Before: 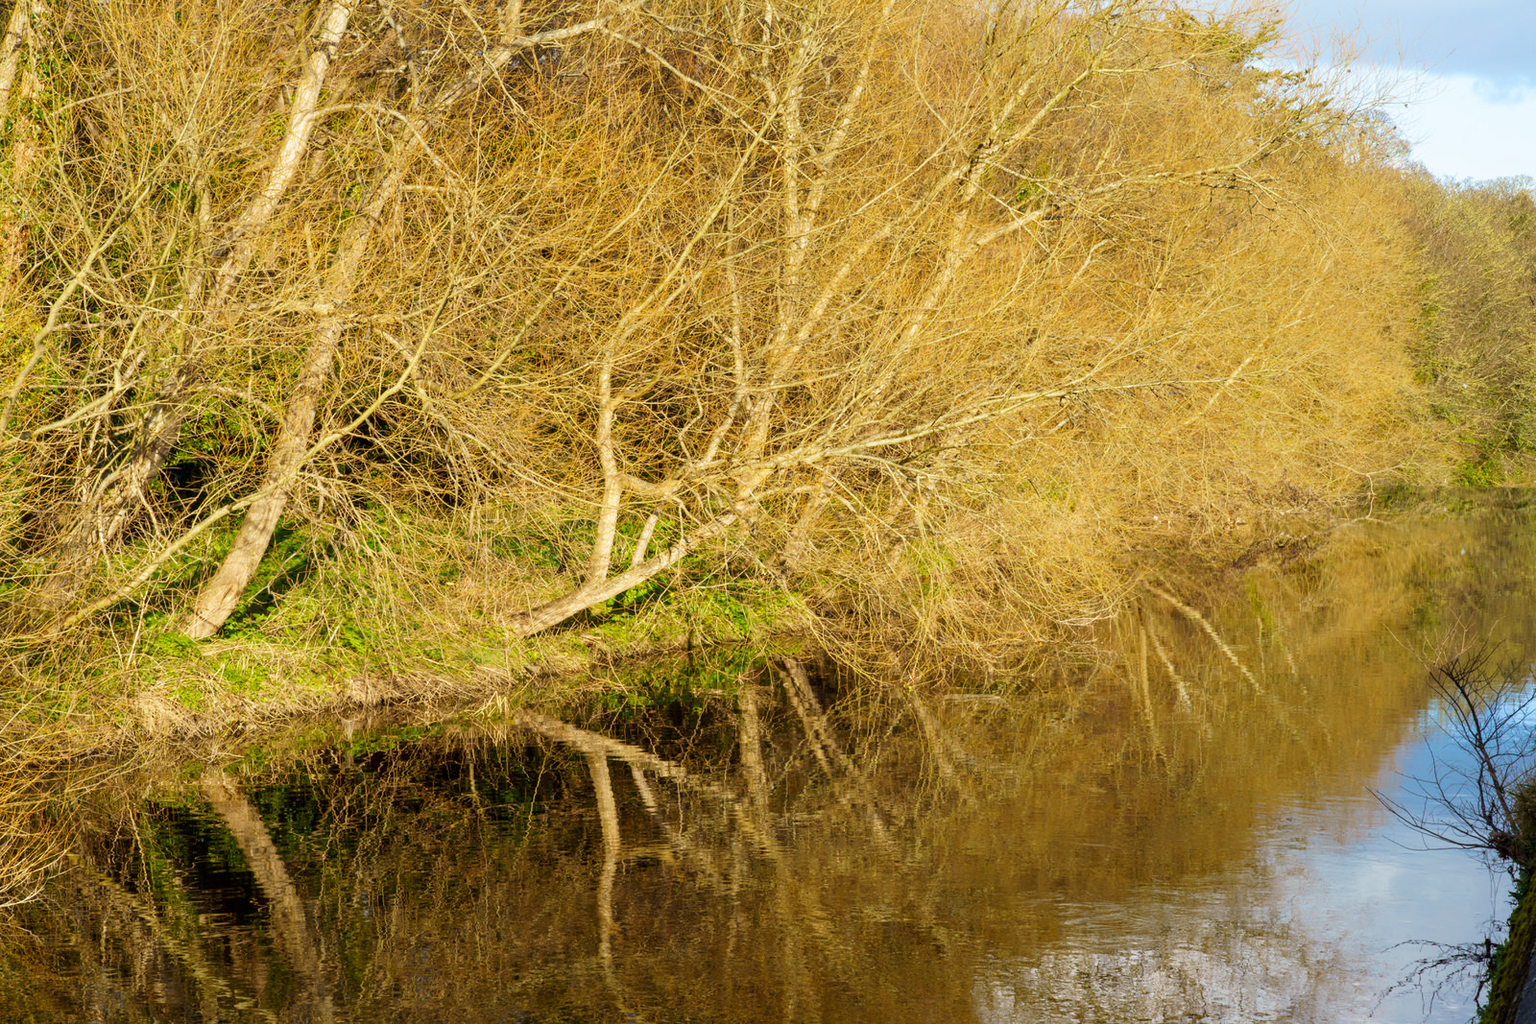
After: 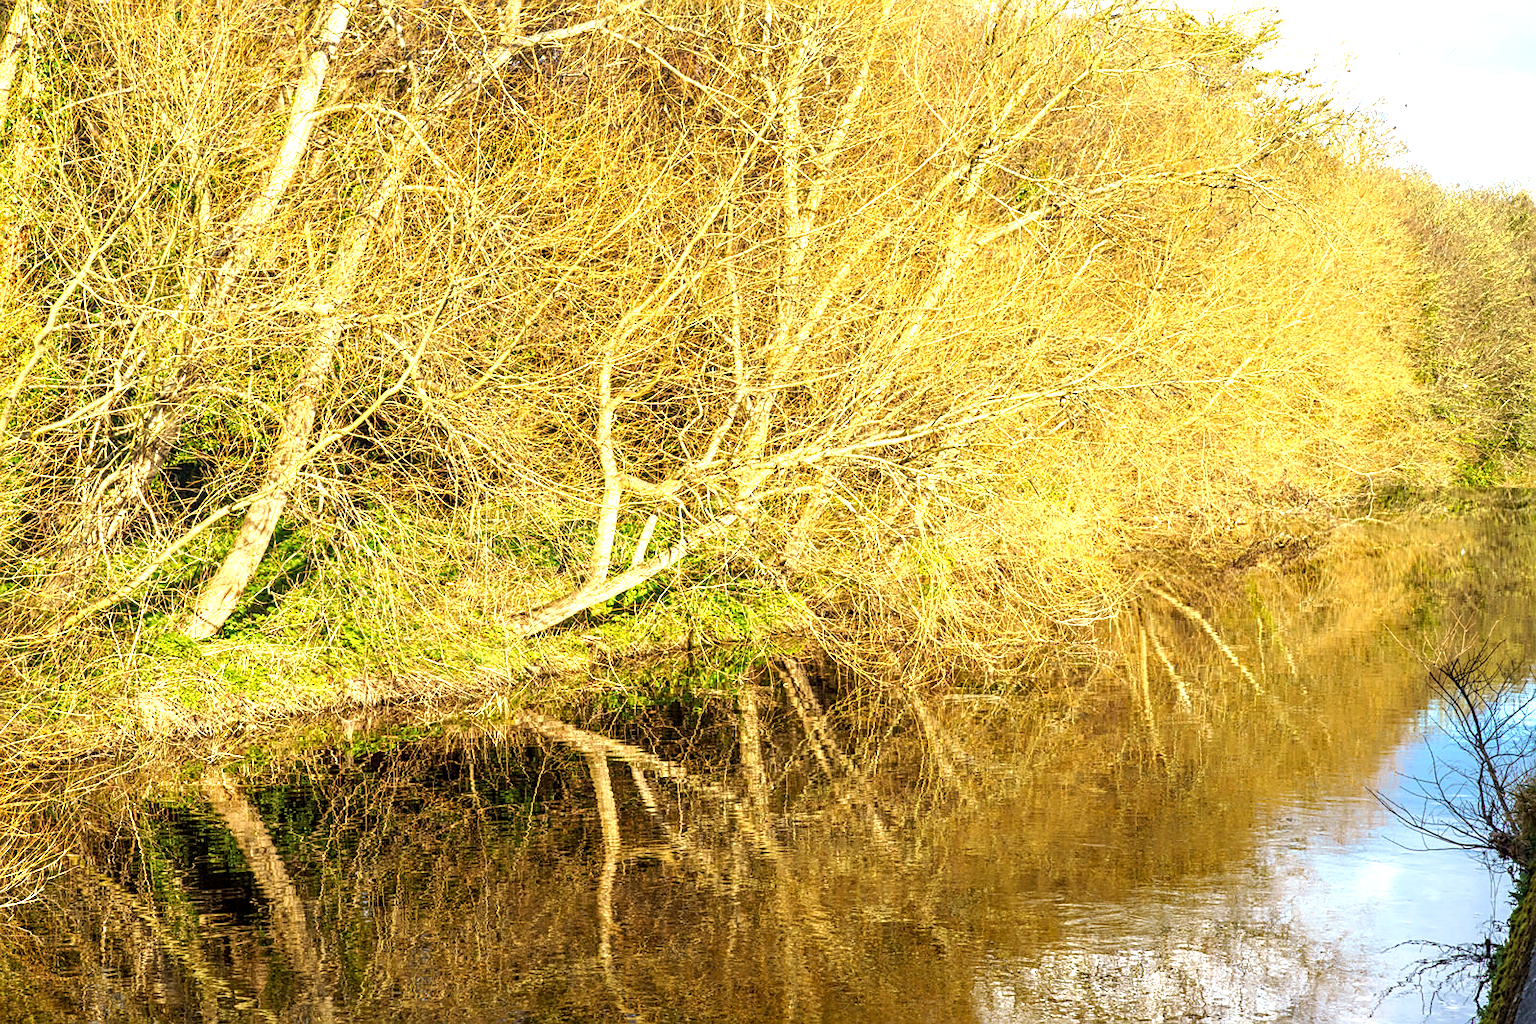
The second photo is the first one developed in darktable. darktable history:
sharpen: amount 0.466
exposure: exposure 0.947 EV, compensate exposure bias true, compensate highlight preservation false
local contrast: highlights 27%, detail 130%
